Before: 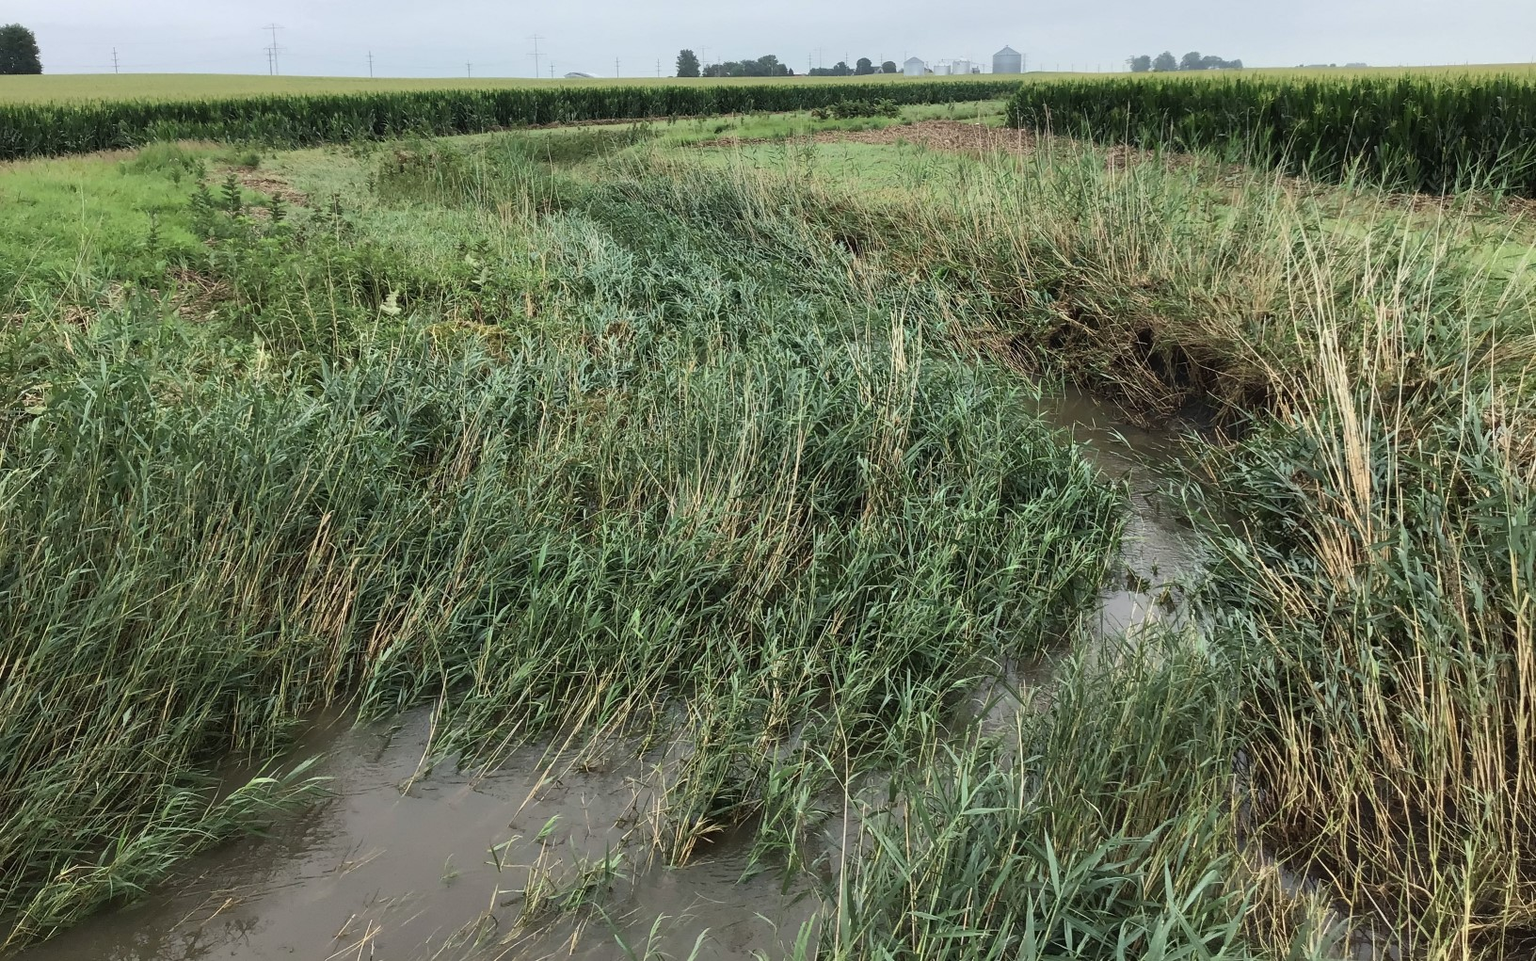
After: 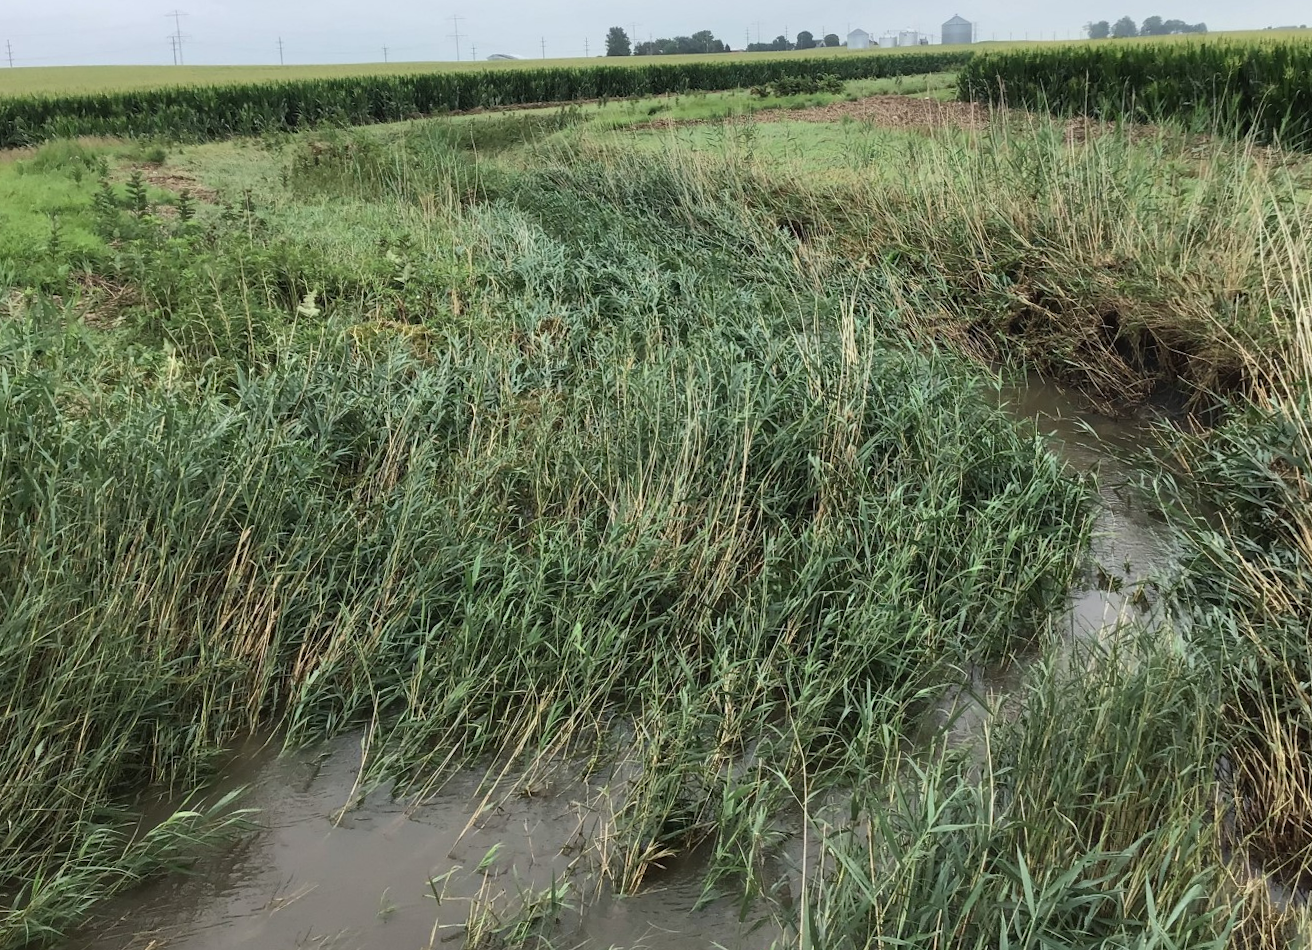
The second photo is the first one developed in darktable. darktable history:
crop and rotate: angle 1.43°, left 4.522%, top 0.877%, right 11.895%, bottom 2.393%
